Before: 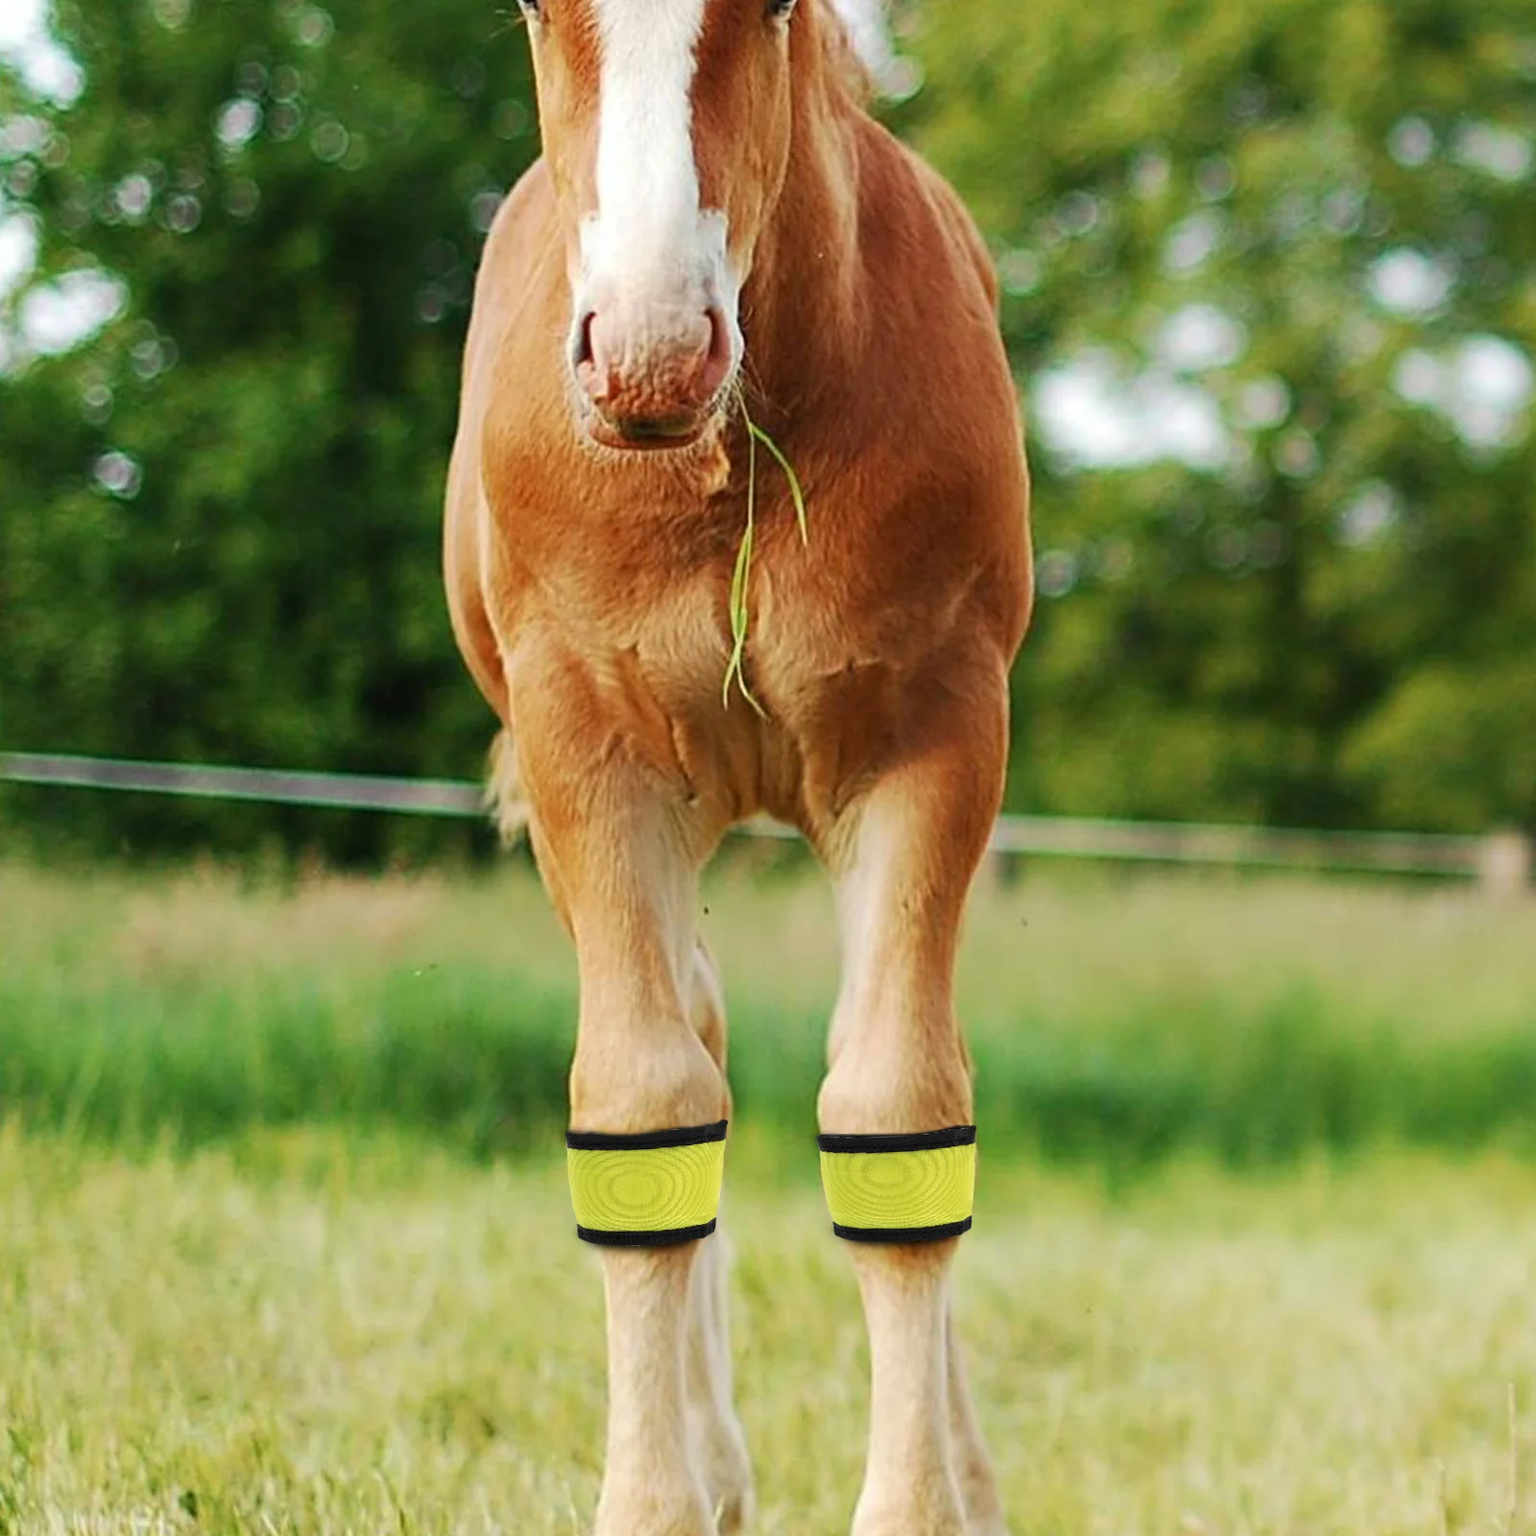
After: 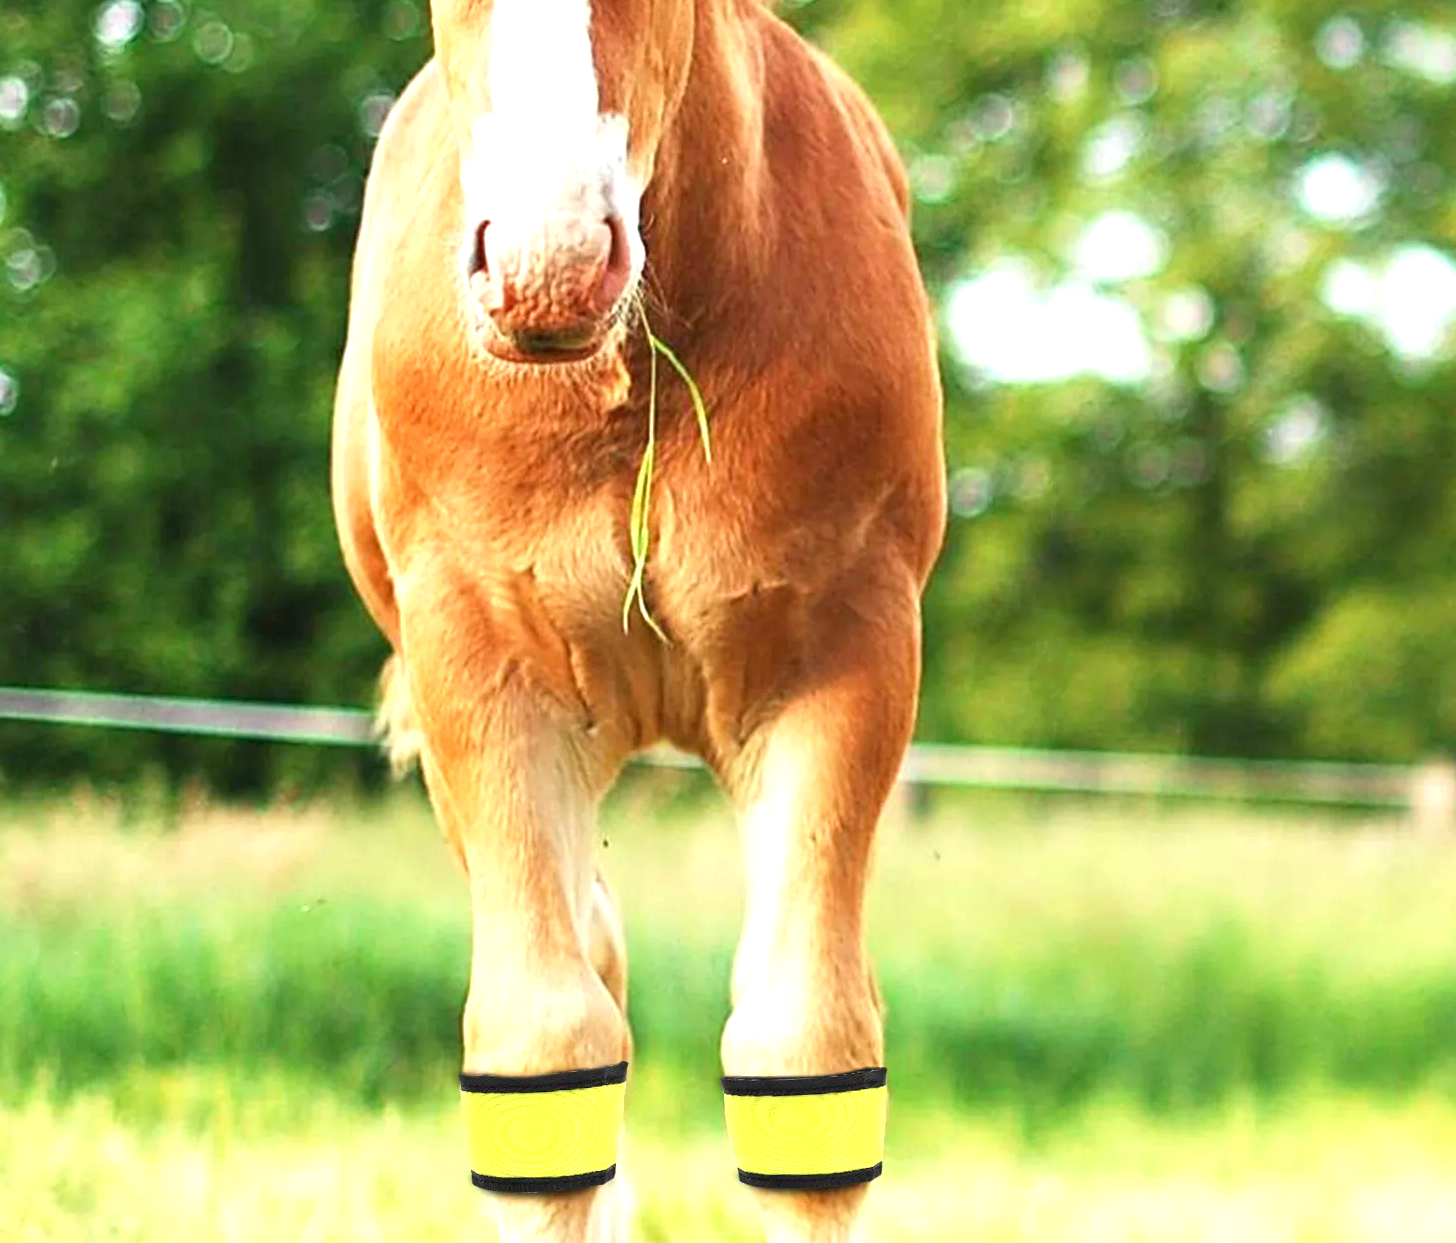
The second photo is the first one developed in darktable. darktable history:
exposure: exposure 1.089 EV, compensate highlight preservation false
crop: left 8.155%, top 6.611%, bottom 15.385%
